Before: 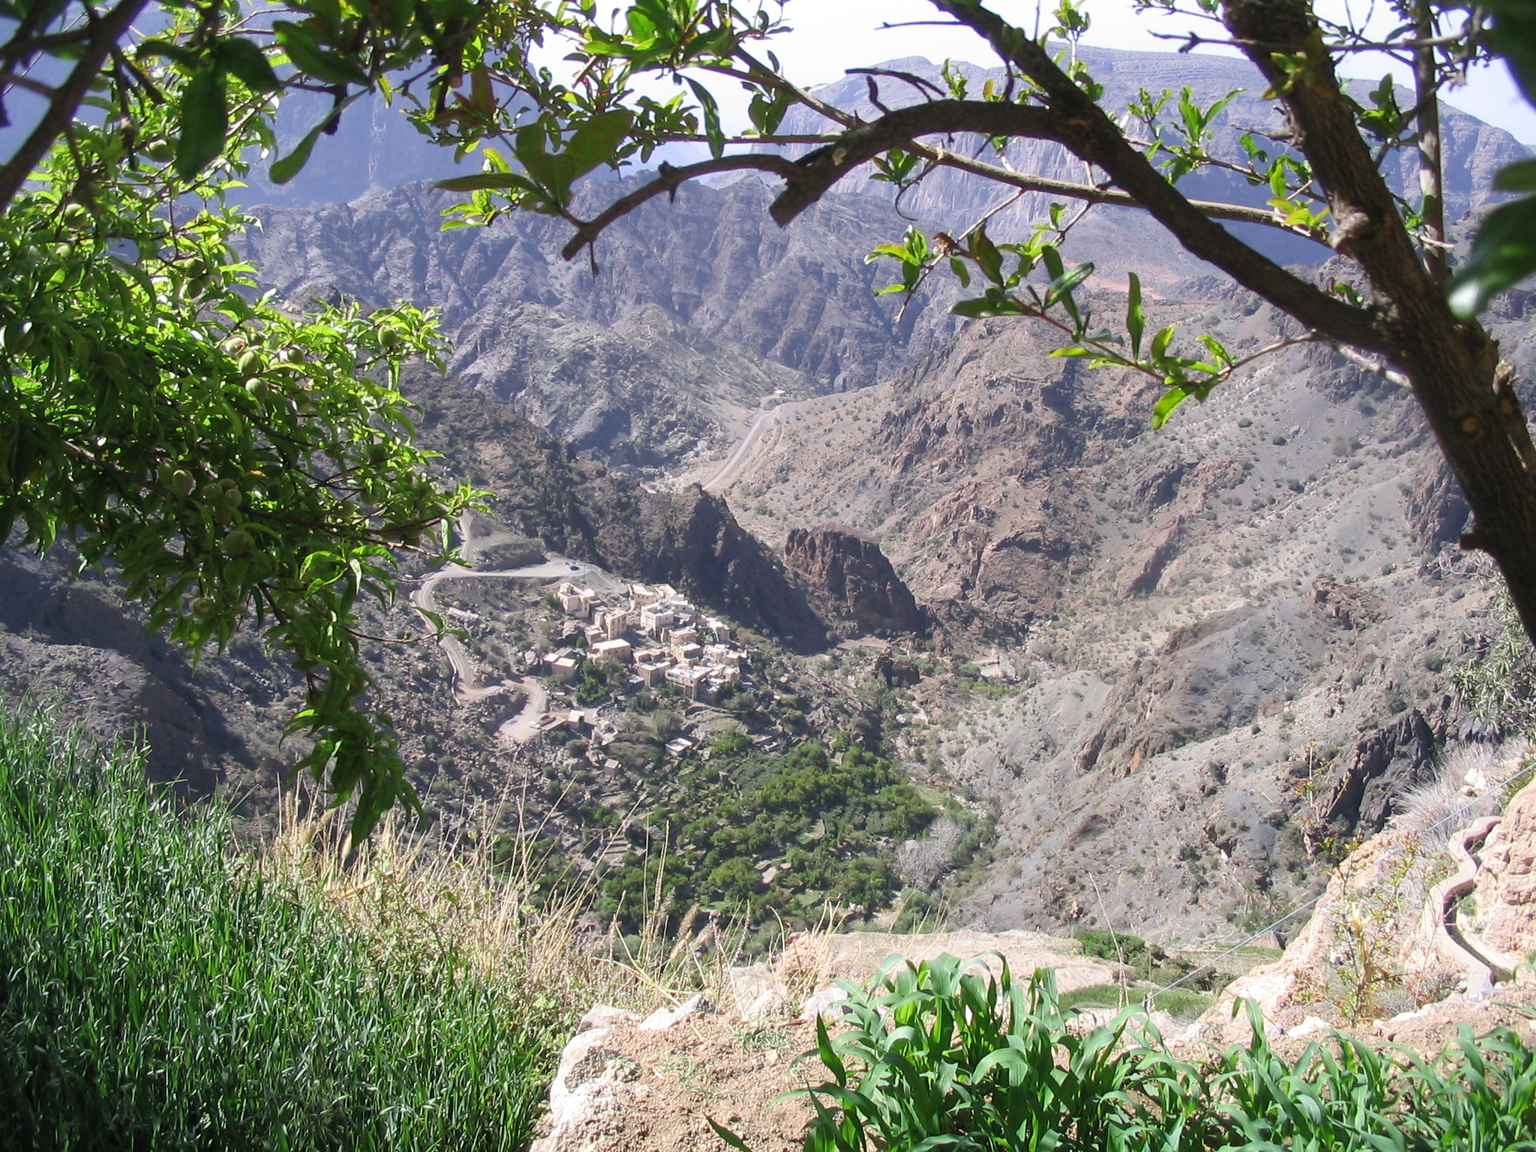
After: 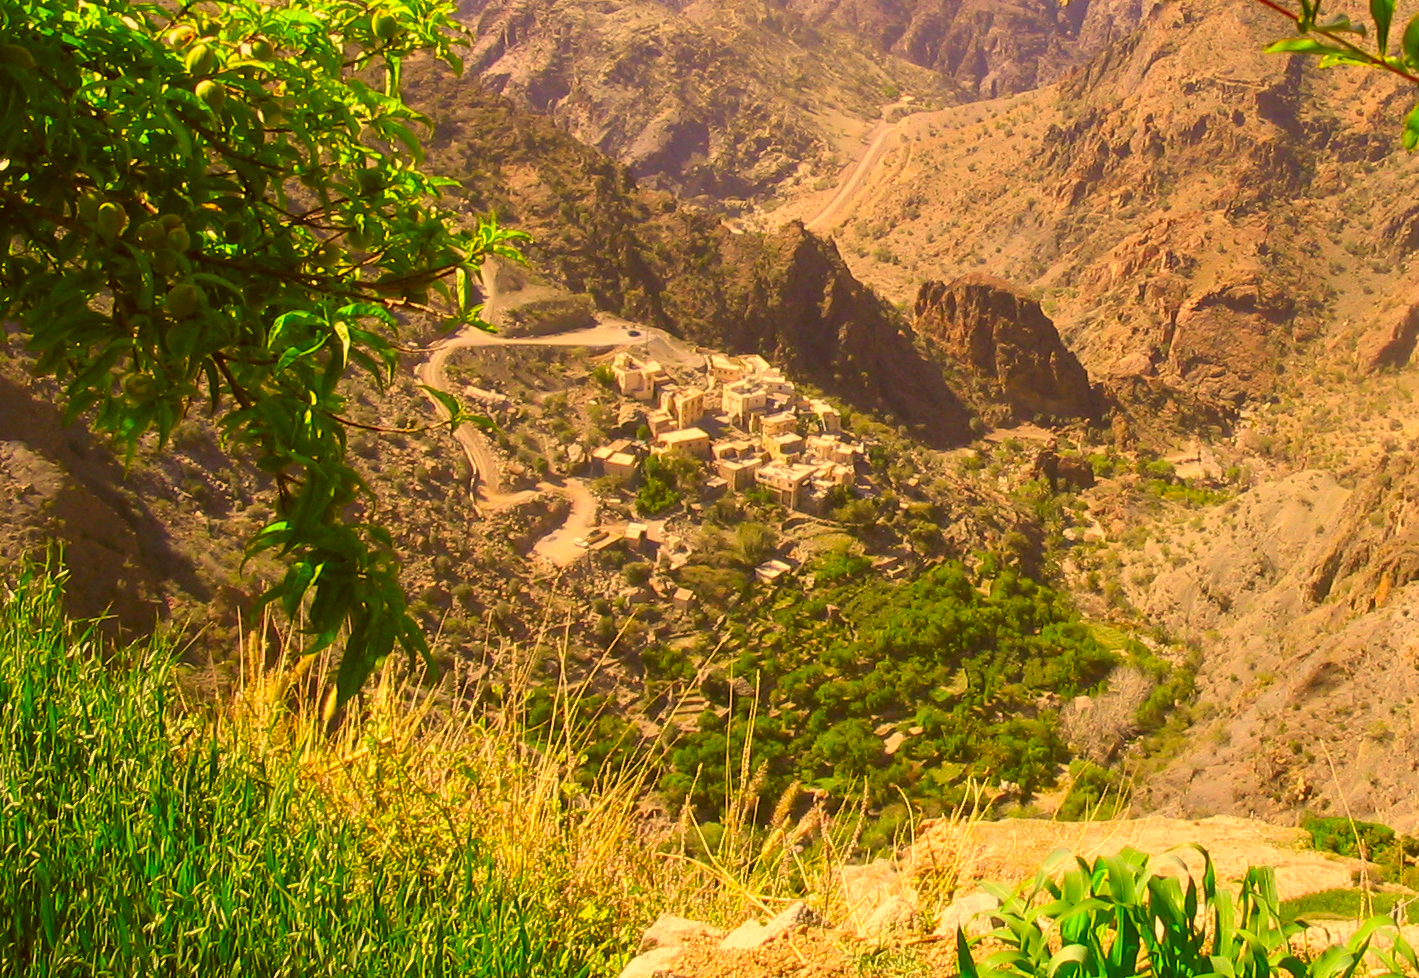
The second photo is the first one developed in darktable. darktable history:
crop: left 6.488%, top 27.668%, right 24.183%, bottom 8.656%
color correction: highlights a* 10.44, highlights b* 30.04, shadows a* 2.73, shadows b* 17.51, saturation 1.72
